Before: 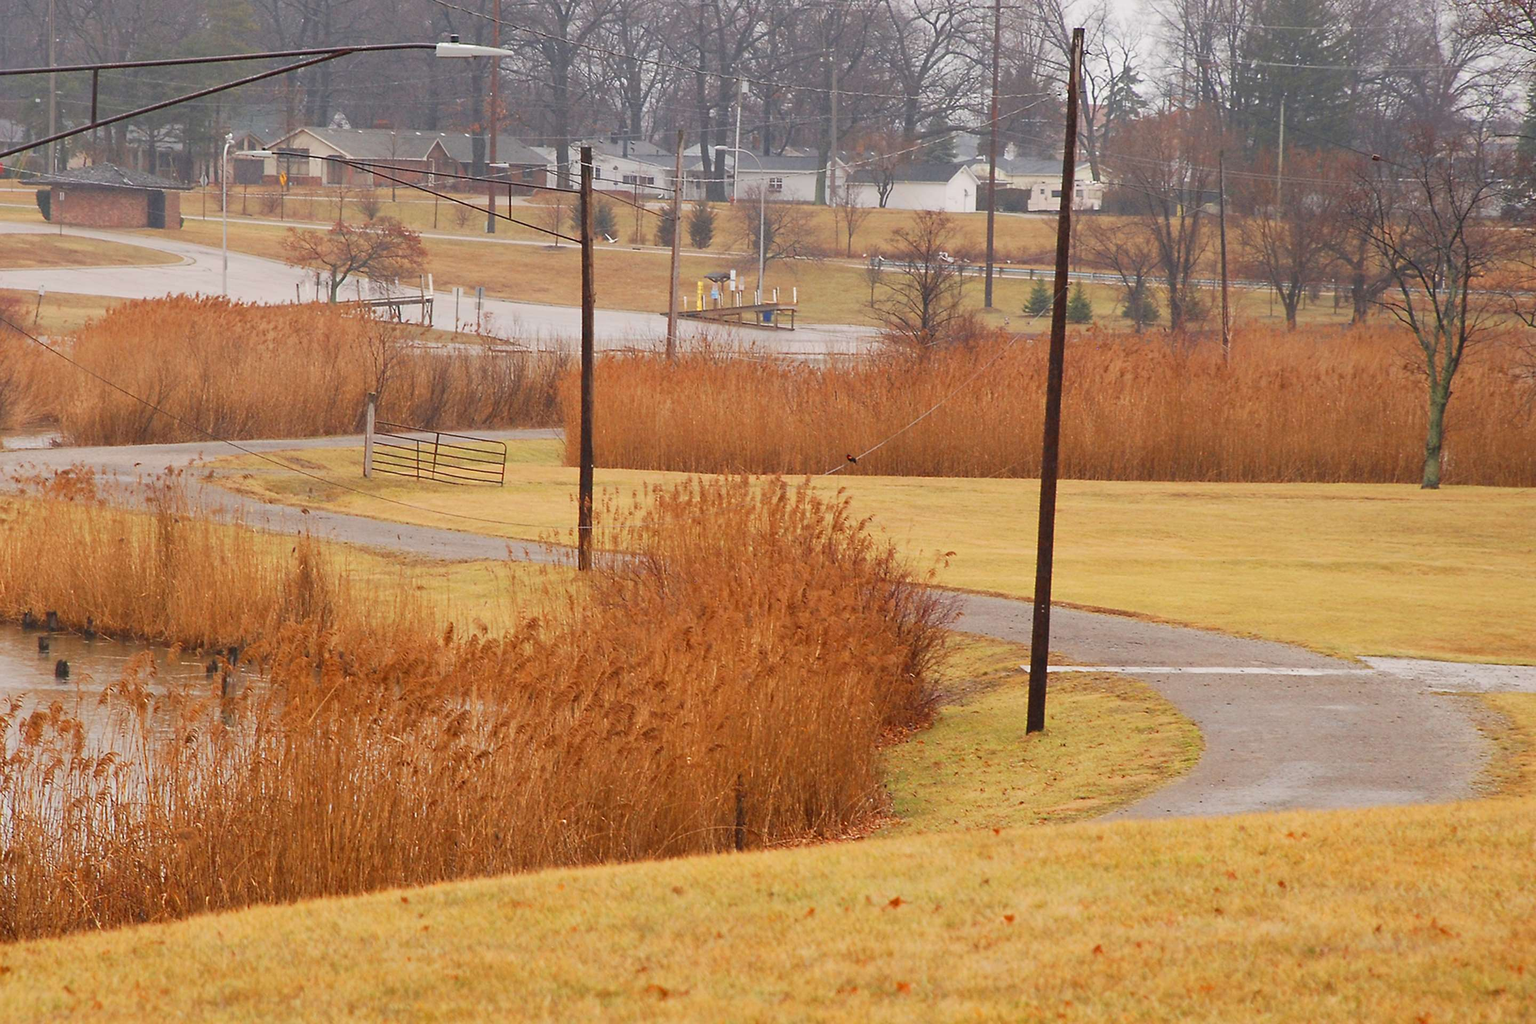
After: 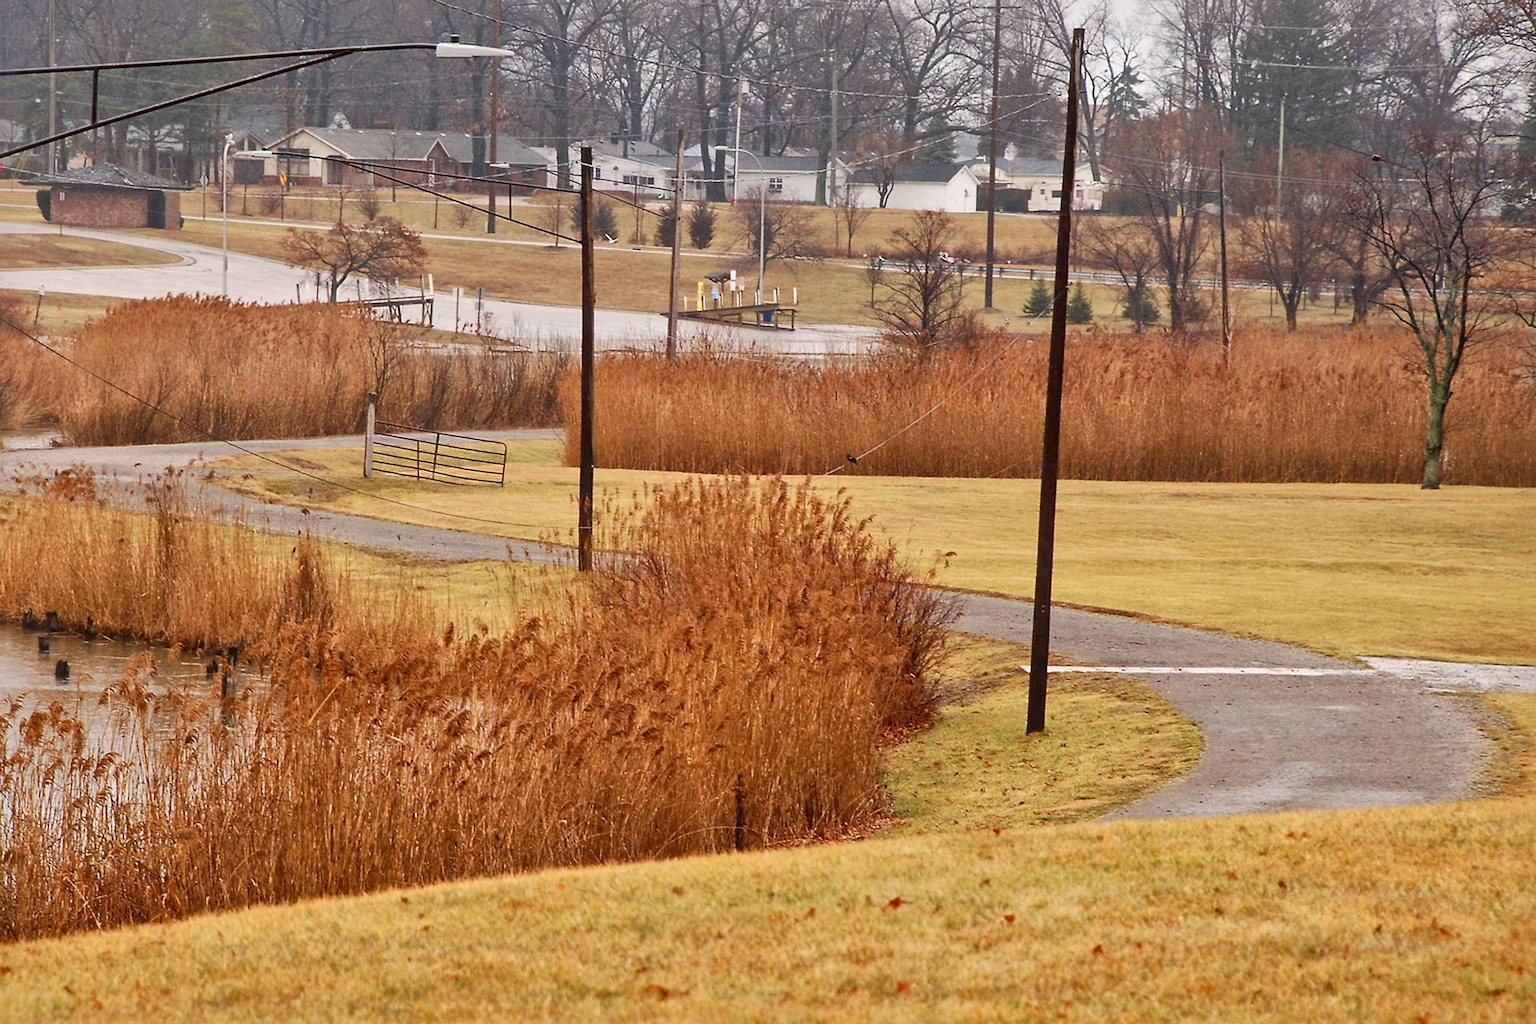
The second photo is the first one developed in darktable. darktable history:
local contrast: mode bilateral grid, contrast 19, coarseness 50, detail 178%, midtone range 0.2
exposure: black level correction 0.002, exposure -0.105 EV, compensate exposure bias true, compensate highlight preservation false
